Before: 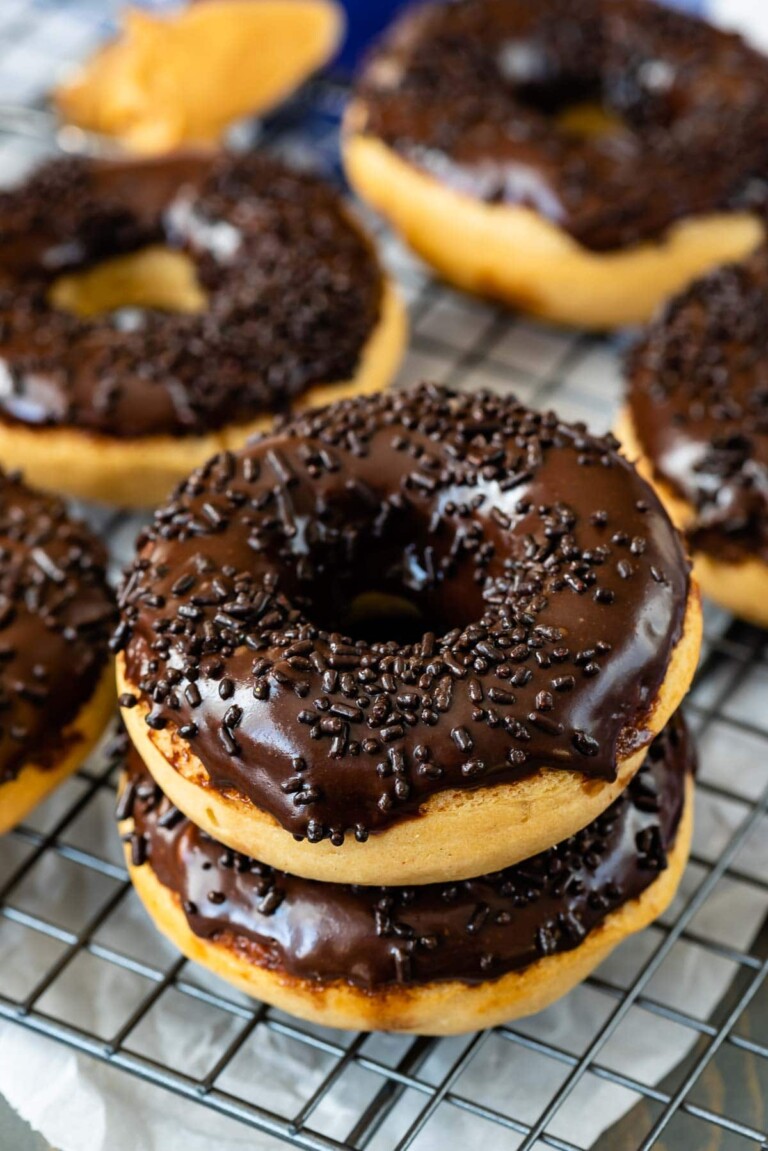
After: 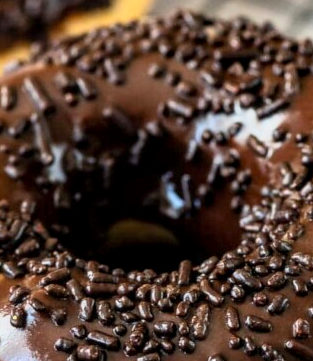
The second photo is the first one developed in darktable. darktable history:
base curve: curves: ch0 [(0, 0) (0.088, 0.125) (0.176, 0.251) (0.354, 0.501) (0.613, 0.749) (1, 0.877)]
local contrast: on, module defaults
tone equalizer: mask exposure compensation -0.493 EV
crop: left 31.724%, top 32.372%, right 27.515%, bottom 36.209%
